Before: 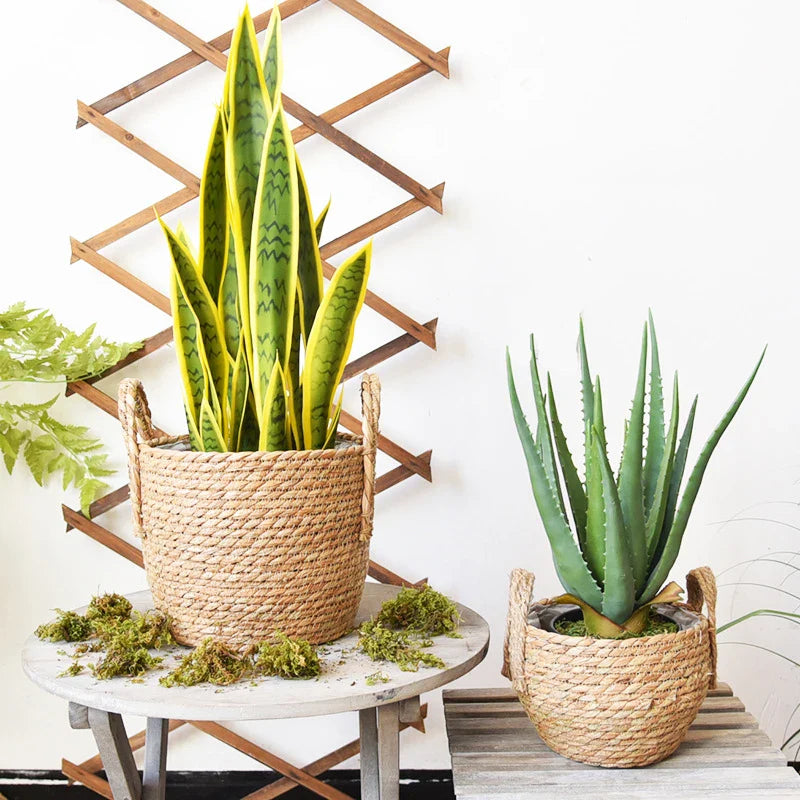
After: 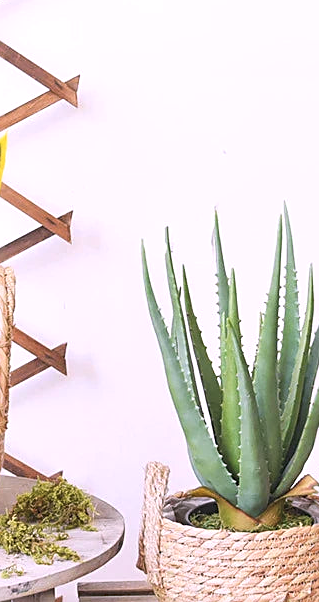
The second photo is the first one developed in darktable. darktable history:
sharpen: on, module defaults
crop: left 45.721%, top 13.393%, right 14.118%, bottom 10.01%
white balance: red 1.066, blue 1.119
color balance: lift [1.007, 1, 1, 1], gamma [1.097, 1, 1, 1]
